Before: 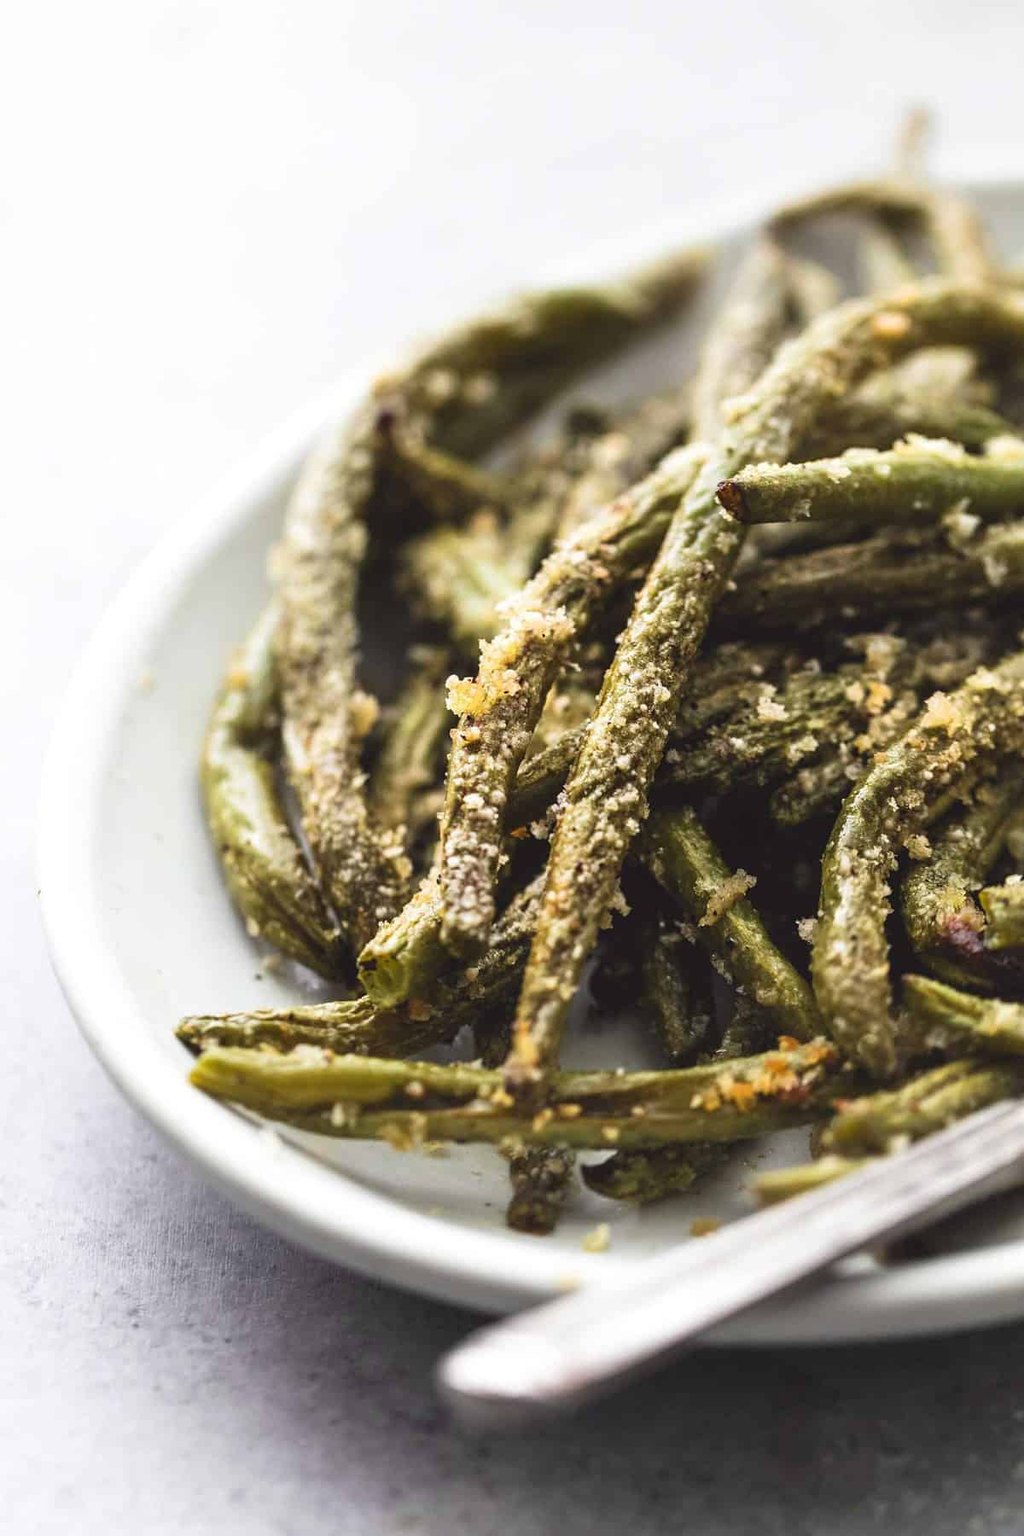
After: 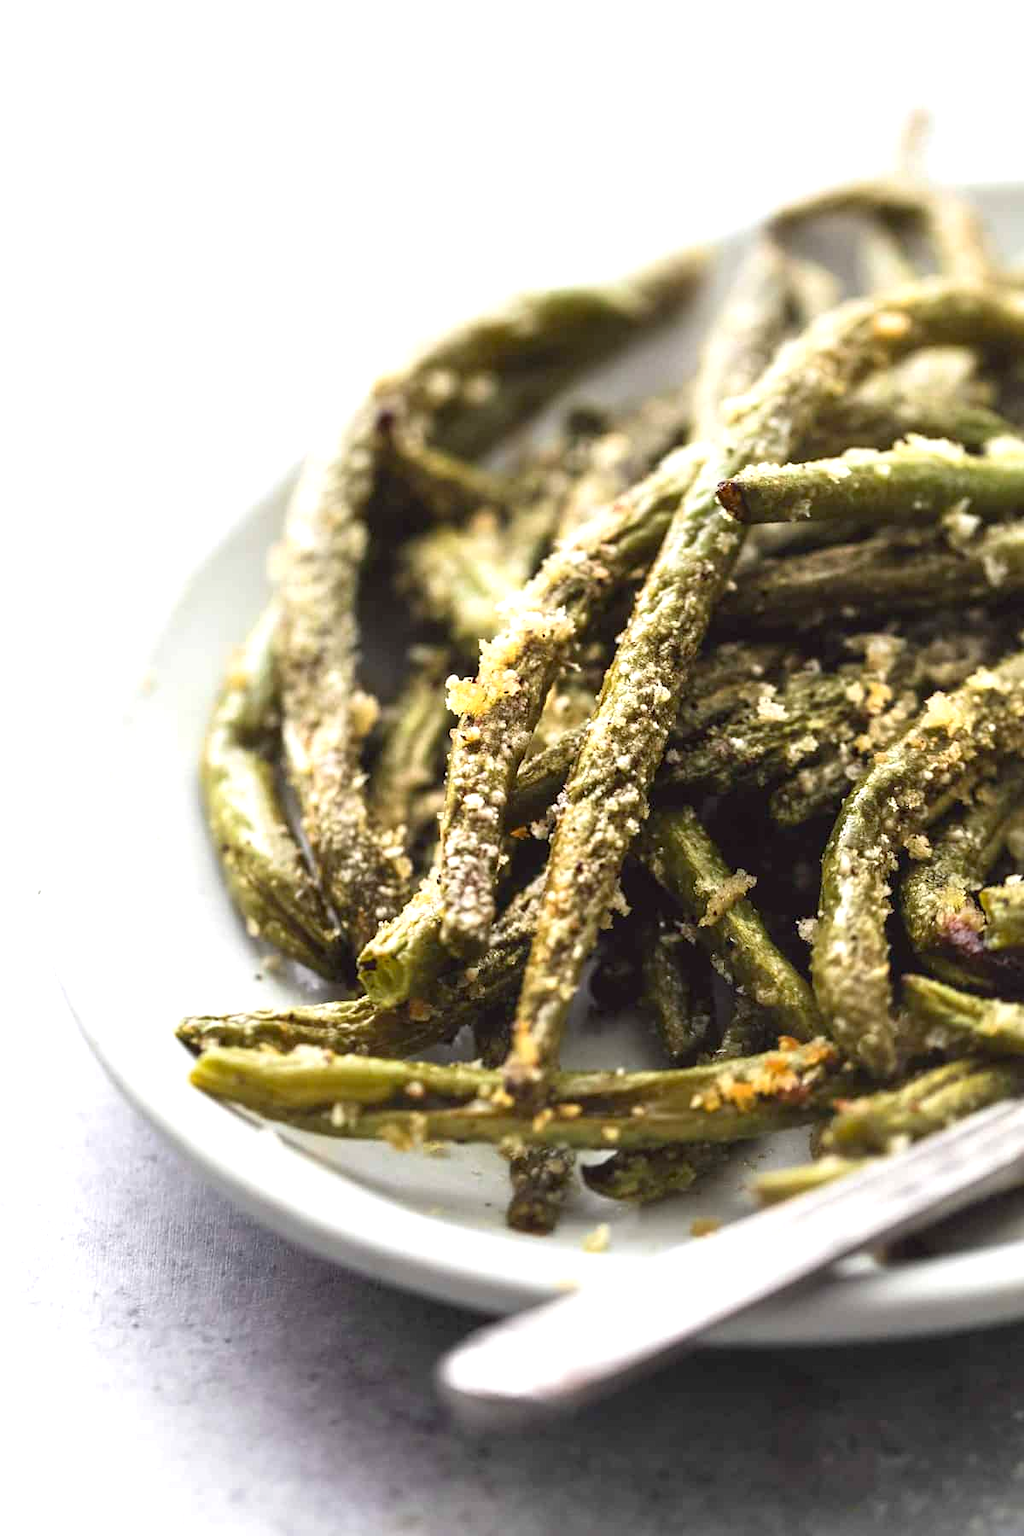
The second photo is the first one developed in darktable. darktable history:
exposure: black level correction 0.005, exposure 0.41 EV, compensate highlight preservation false
